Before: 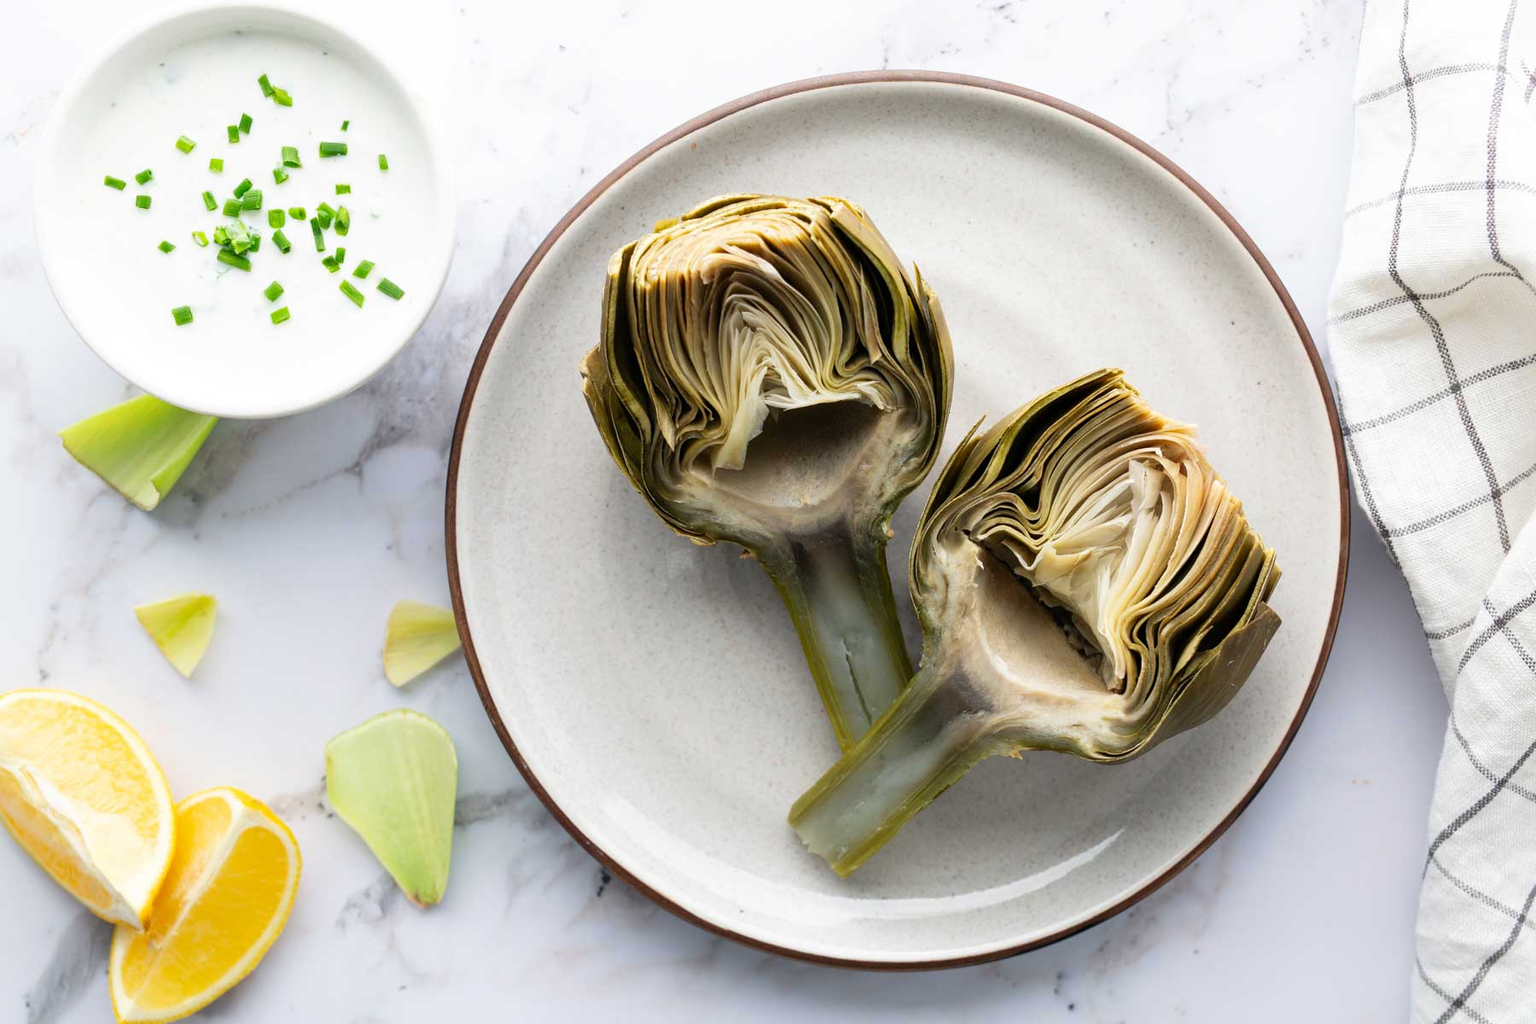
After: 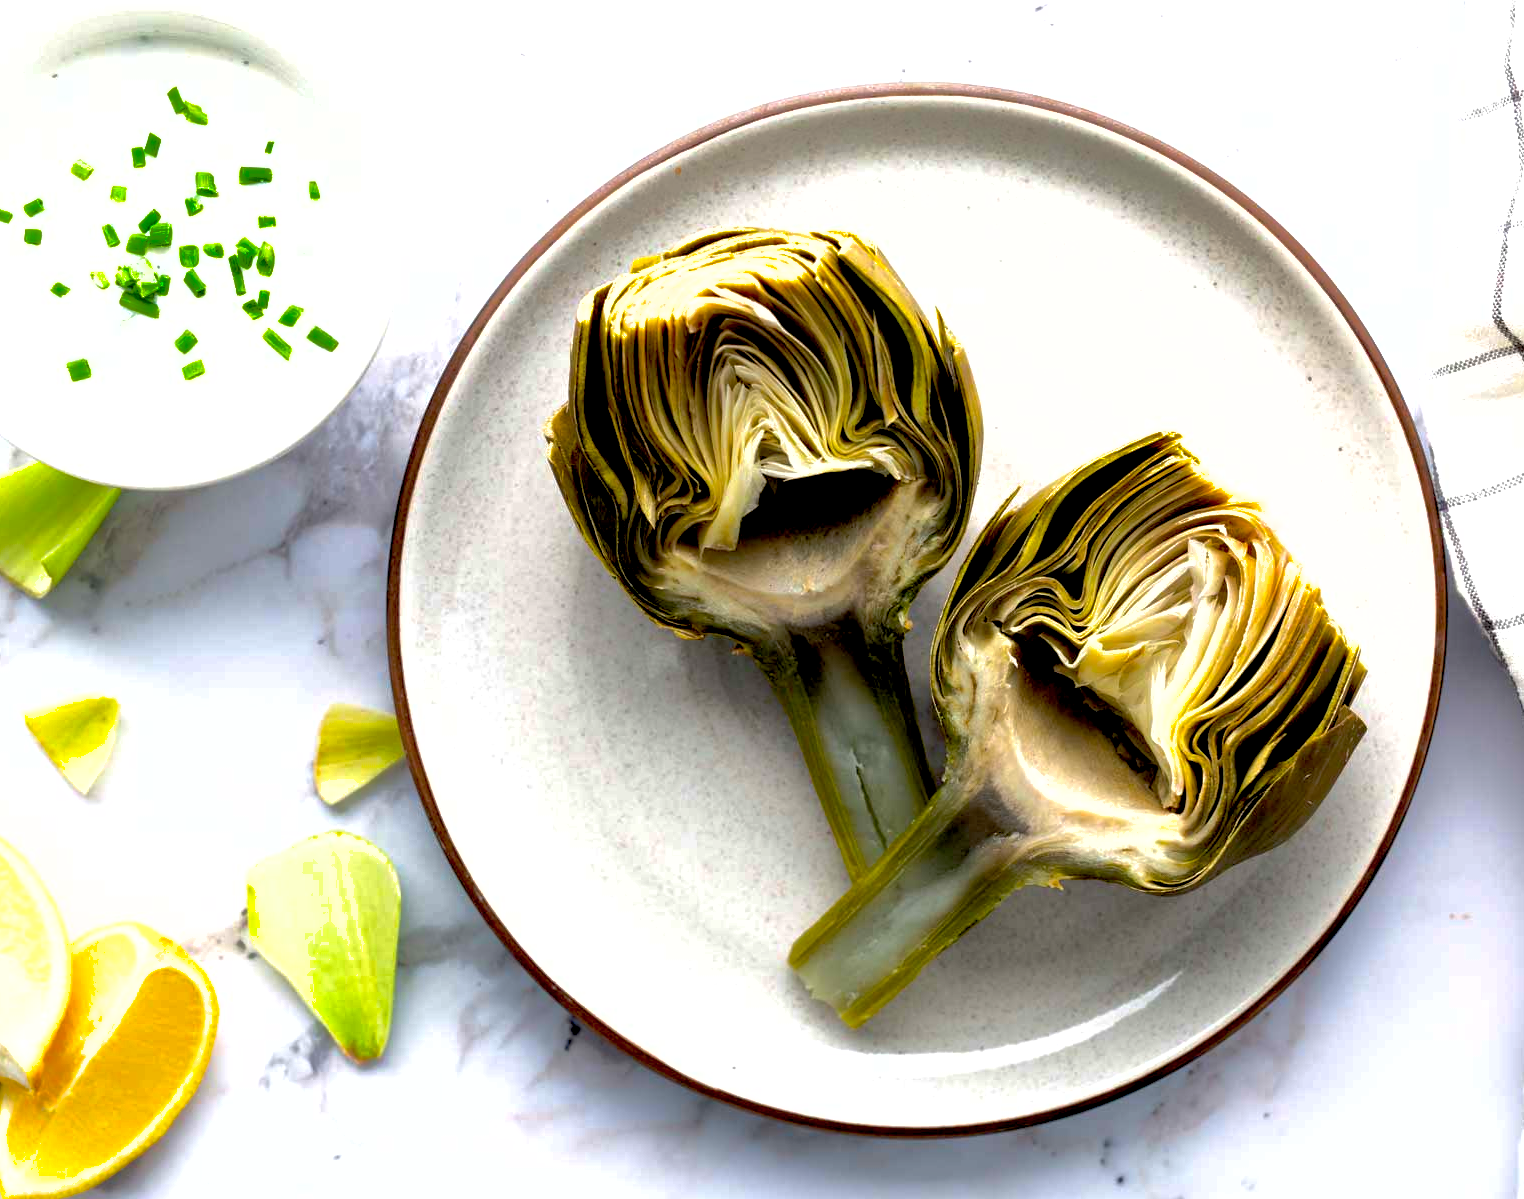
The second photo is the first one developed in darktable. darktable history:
color balance rgb: perceptual saturation grading › global saturation 17.268%, perceptual brilliance grading › highlights 20.542%, perceptual brilliance grading › mid-tones 20.514%, perceptual brilliance grading › shadows -20.118%, global vibrance 20%
crop: left 7.511%, right 7.802%
shadows and highlights: highlights color adjustment 42.03%
exposure: black level correction 0.028, exposure -0.078 EV, compensate highlight preservation false
